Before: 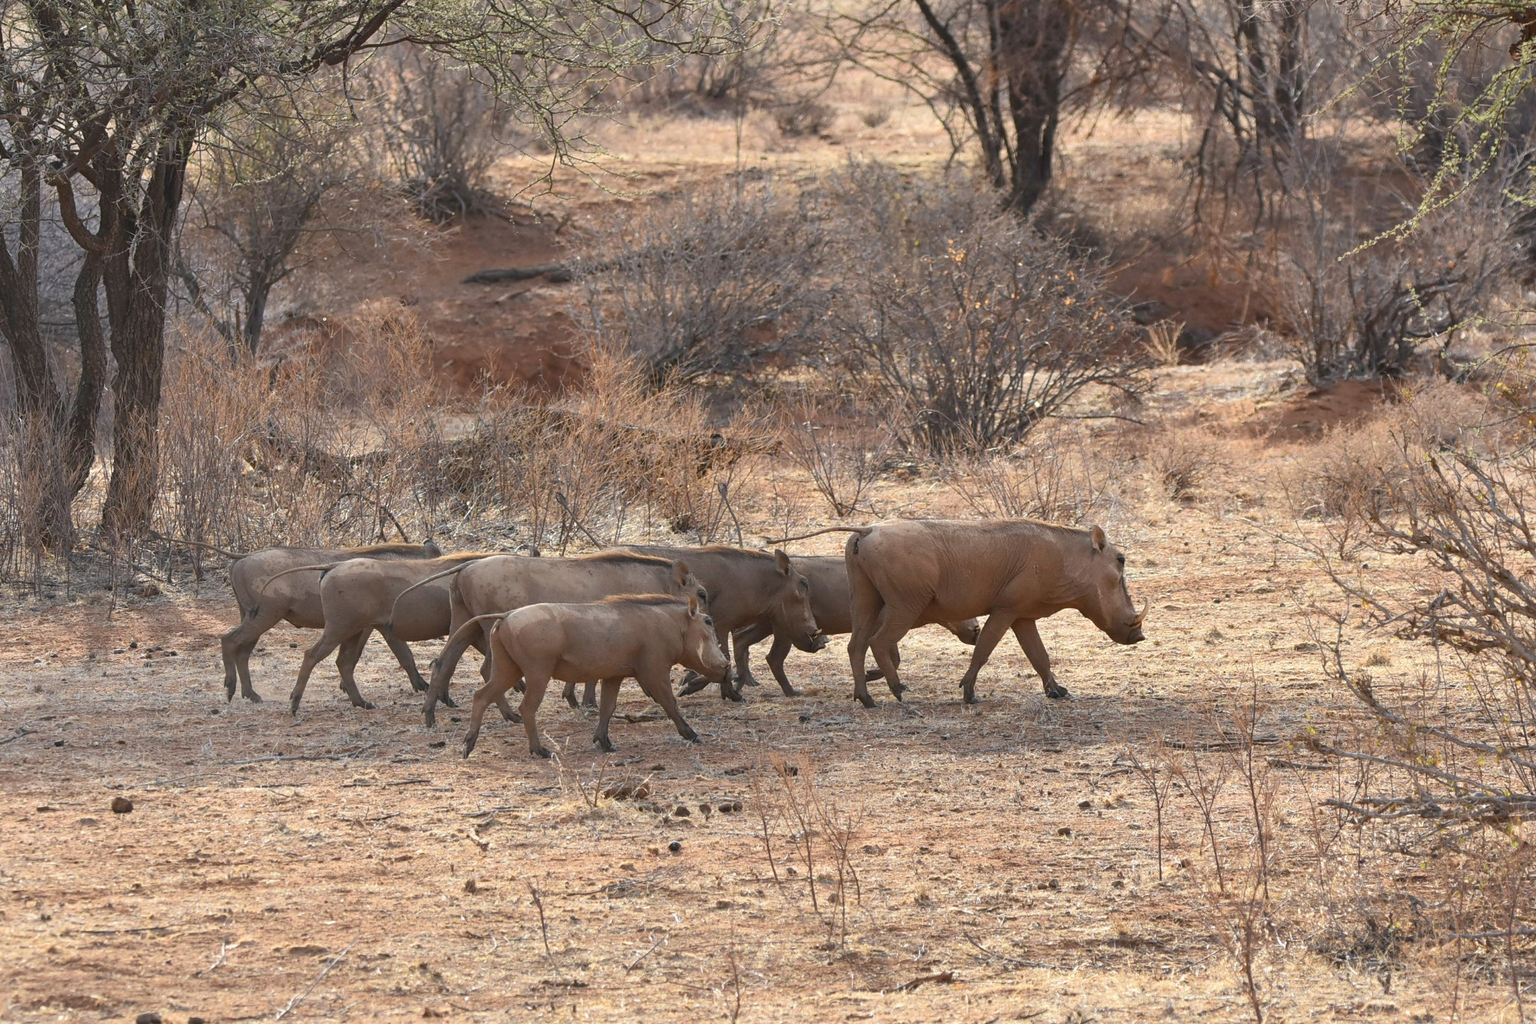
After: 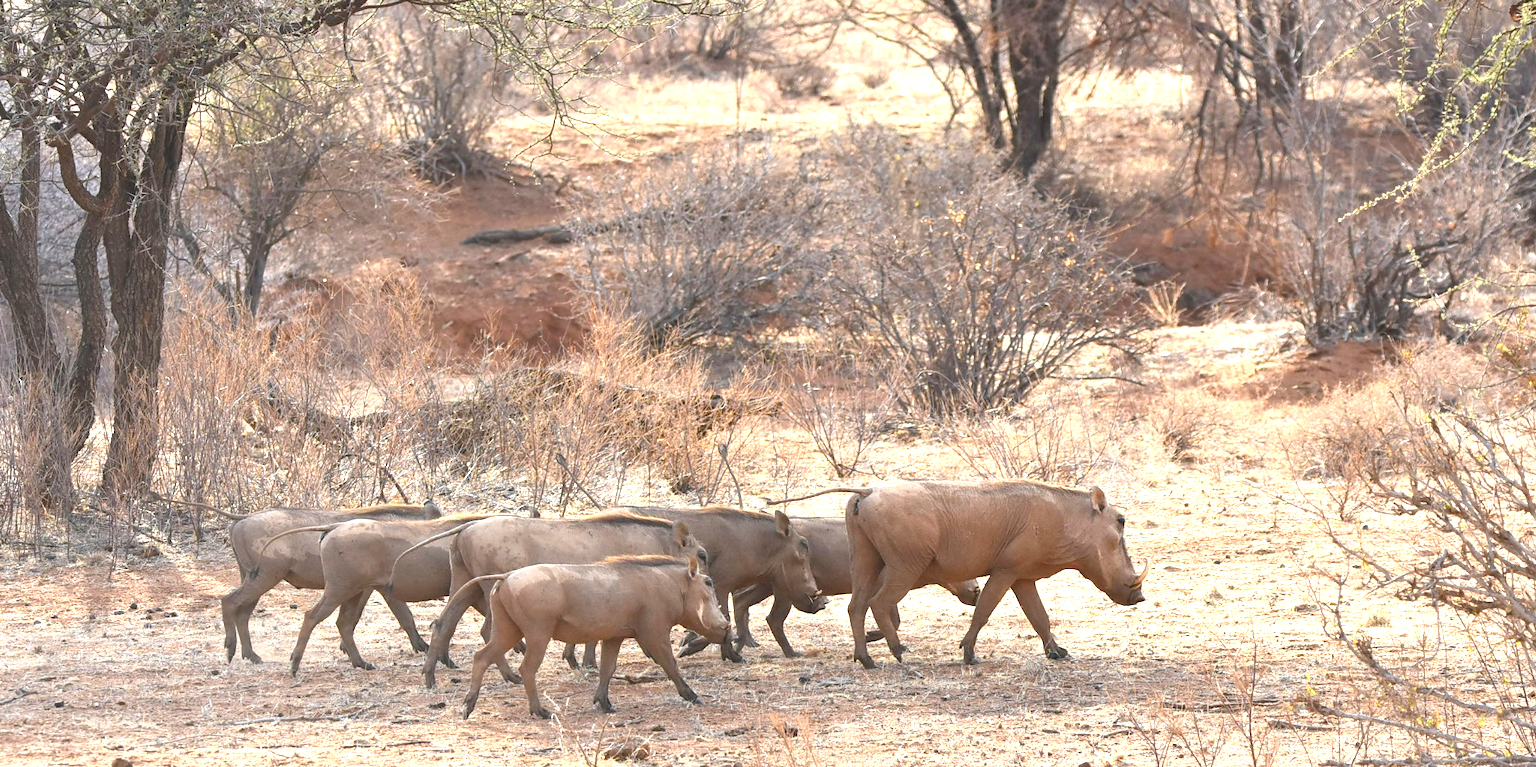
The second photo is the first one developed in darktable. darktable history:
exposure: exposure 1.137 EV, compensate highlight preservation false
crop: top 3.857%, bottom 21.132%
